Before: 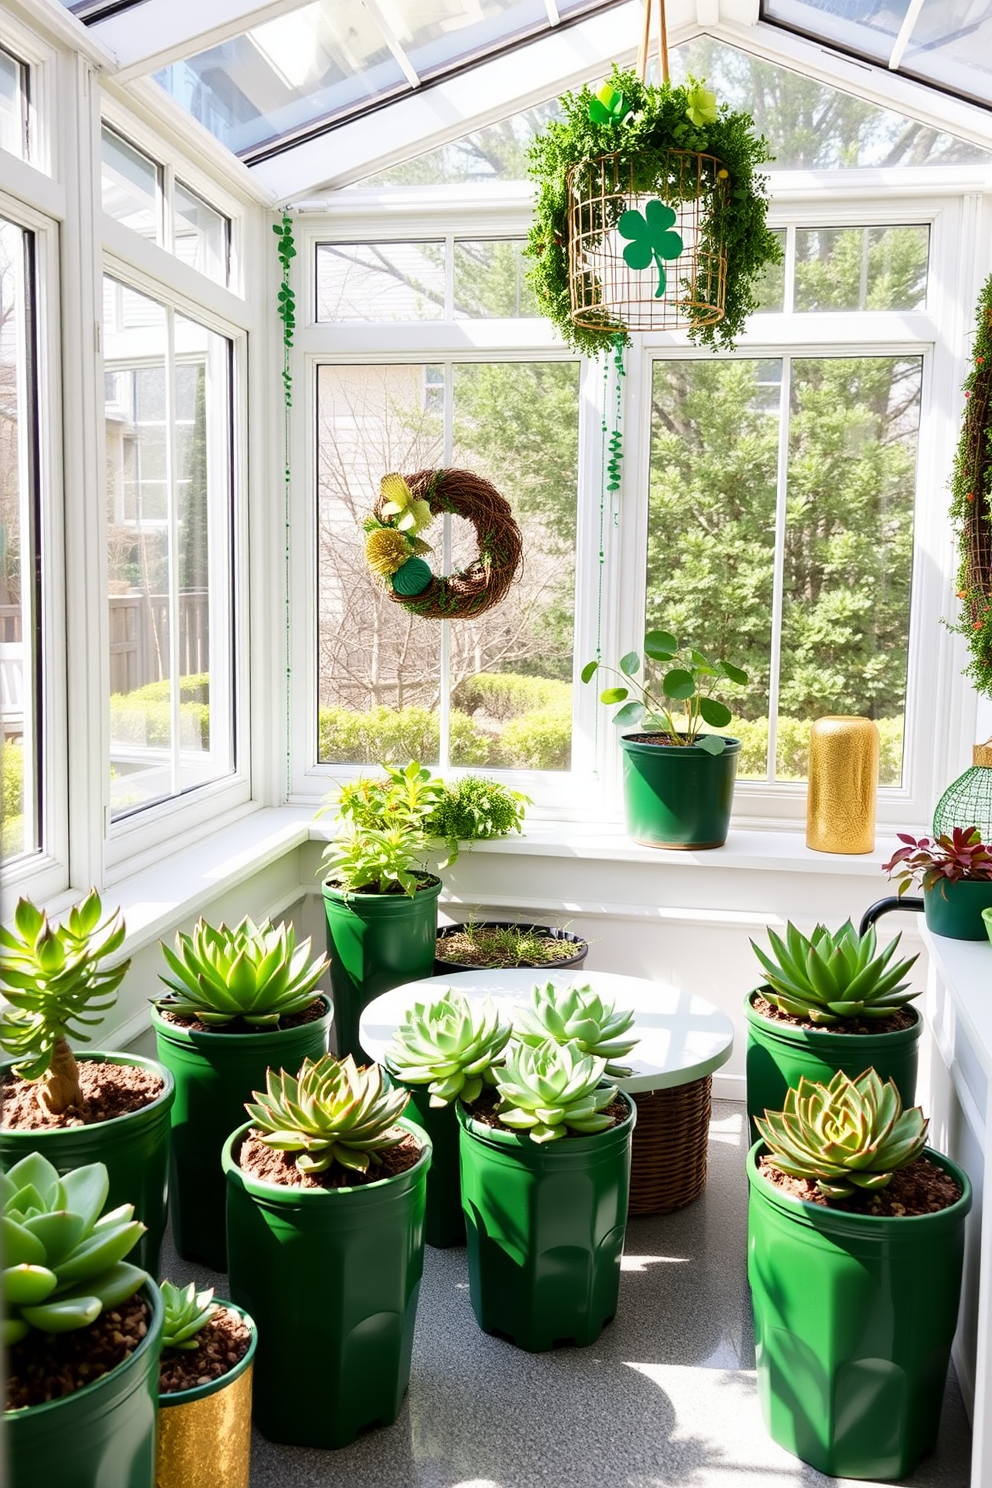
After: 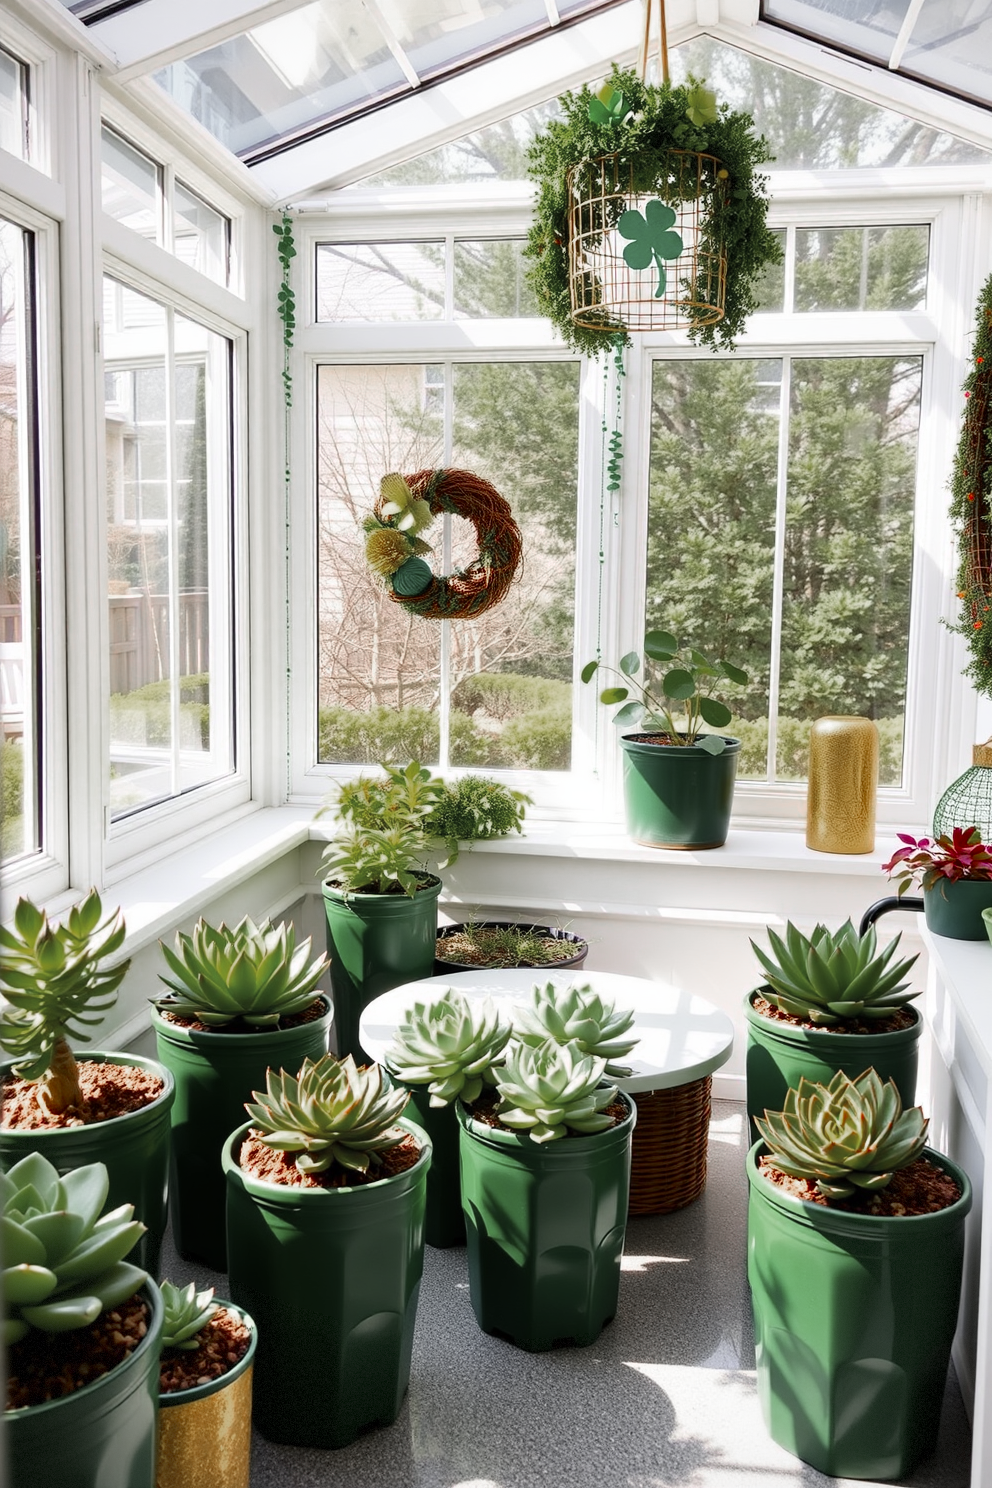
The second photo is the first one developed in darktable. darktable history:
vignetting: fall-off radius 95.09%, dithering 8-bit output
color zones: curves: ch0 [(0, 0.48) (0.209, 0.398) (0.305, 0.332) (0.429, 0.493) (0.571, 0.5) (0.714, 0.5) (0.857, 0.5) (1, 0.48)]; ch1 [(0, 0.736) (0.143, 0.625) (0.225, 0.371) (0.429, 0.256) (0.571, 0.241) (0.714, 0.213) (0.857, 0.48) (1, 0.736)]; ch2 [(0, 0.448) (0.143, 0.498) (0.286, 0.5) (0.429, 0.5) (0.571, 0.5) (0.714, 0.5) (0.857, 0.5) (1, 0.448)]
